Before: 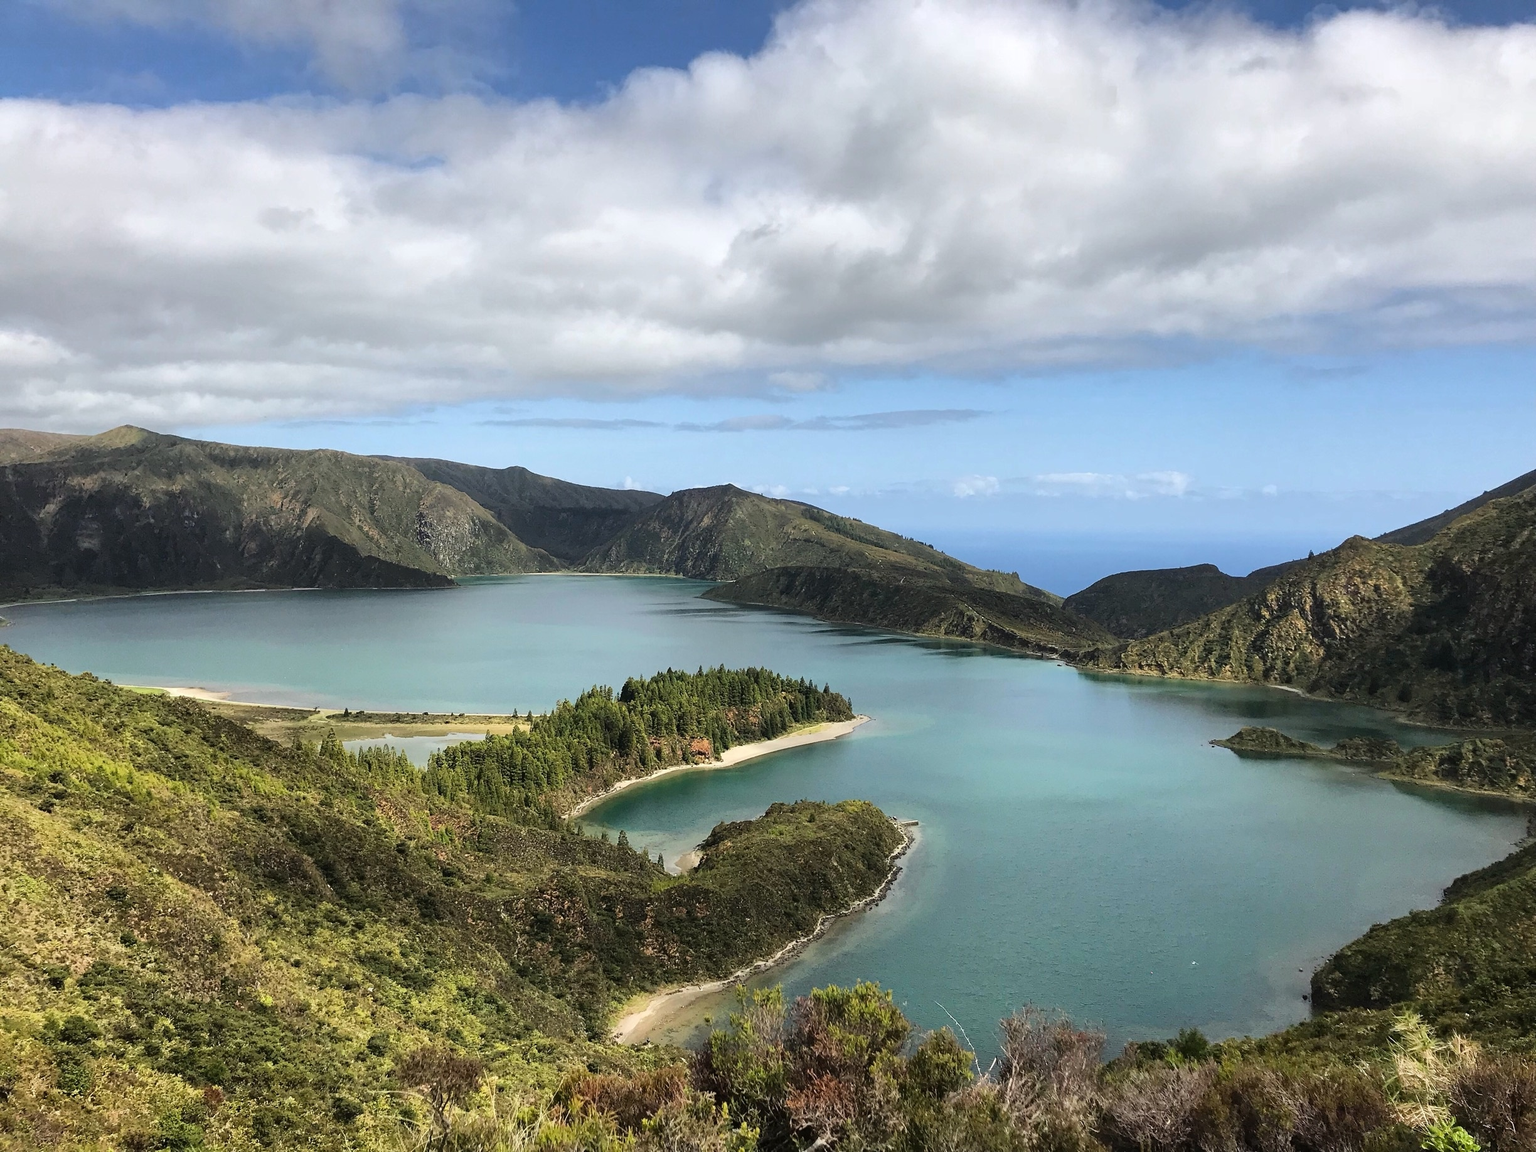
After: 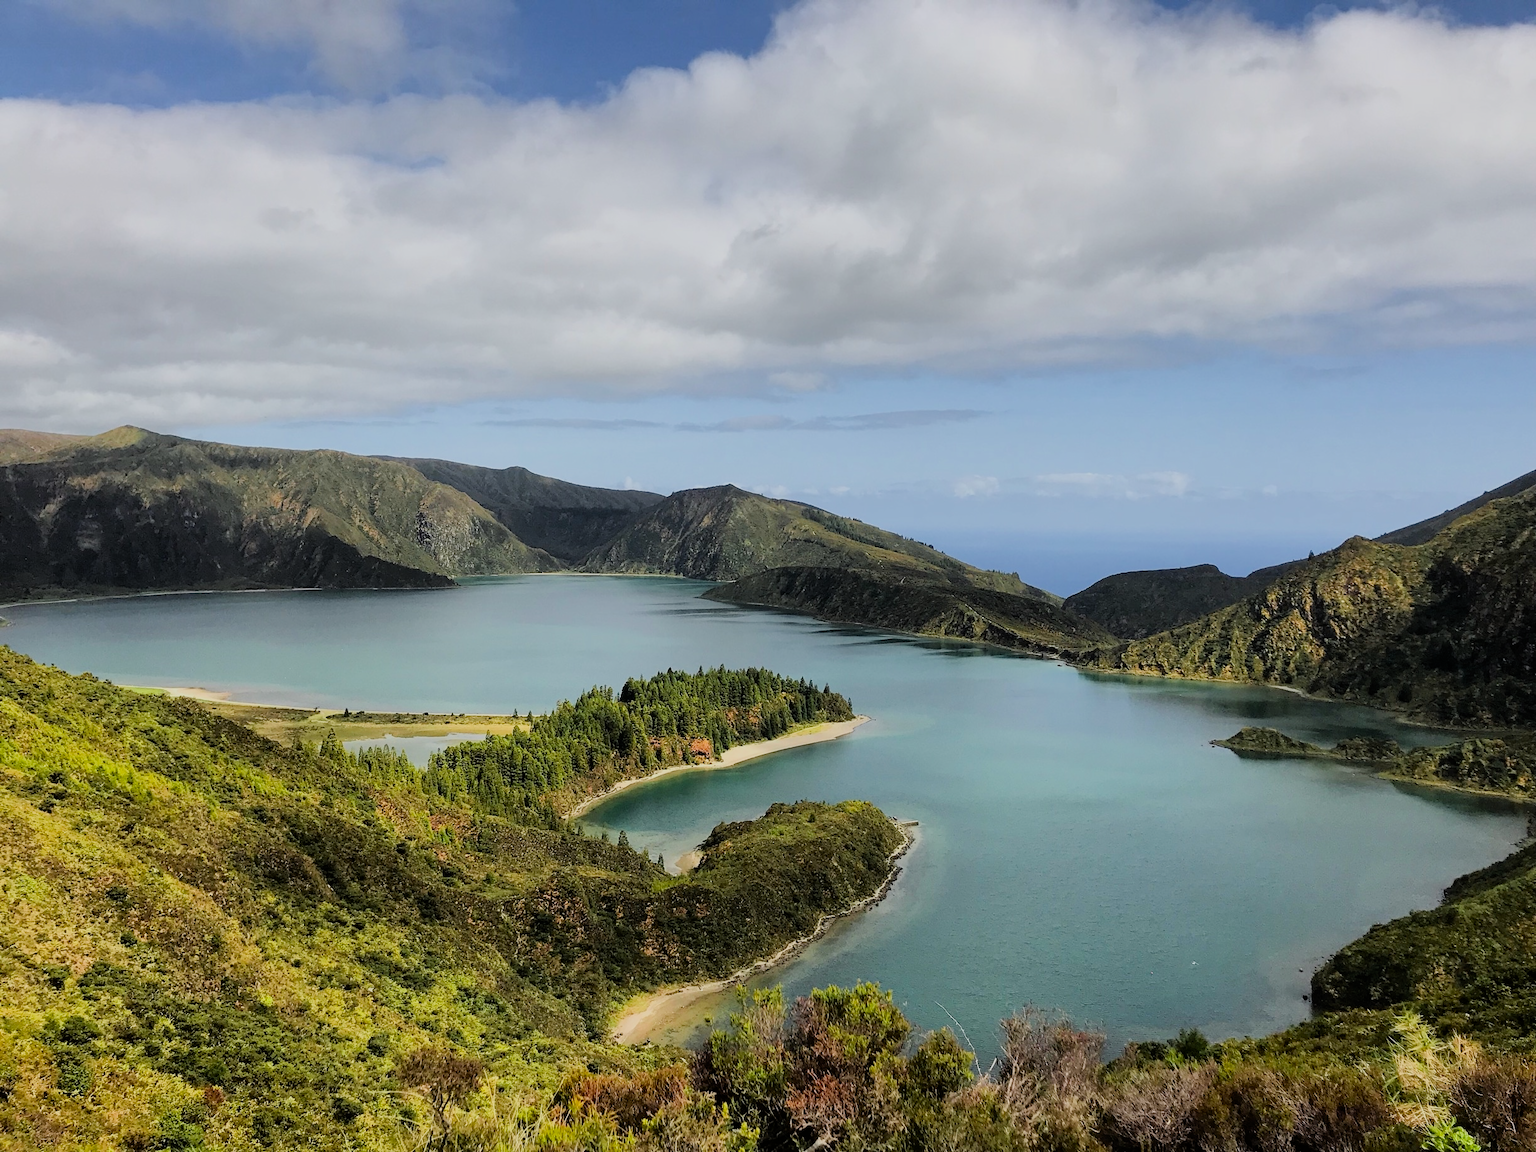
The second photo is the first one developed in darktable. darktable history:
exposure: black level correction 0.001, compensate highlight preservation false
color zones: curves: ch0 [(0.224, 0.526) (0.75, 0.5)]; ch1 [(0.055, 0.526) (0.224, 0.761) (0.377, 0.526) (0.75, 0.5)]
filmic rgb: black relative exposure -7.65 EV, white relative exposure 4.56 EV, hardness 3.61
